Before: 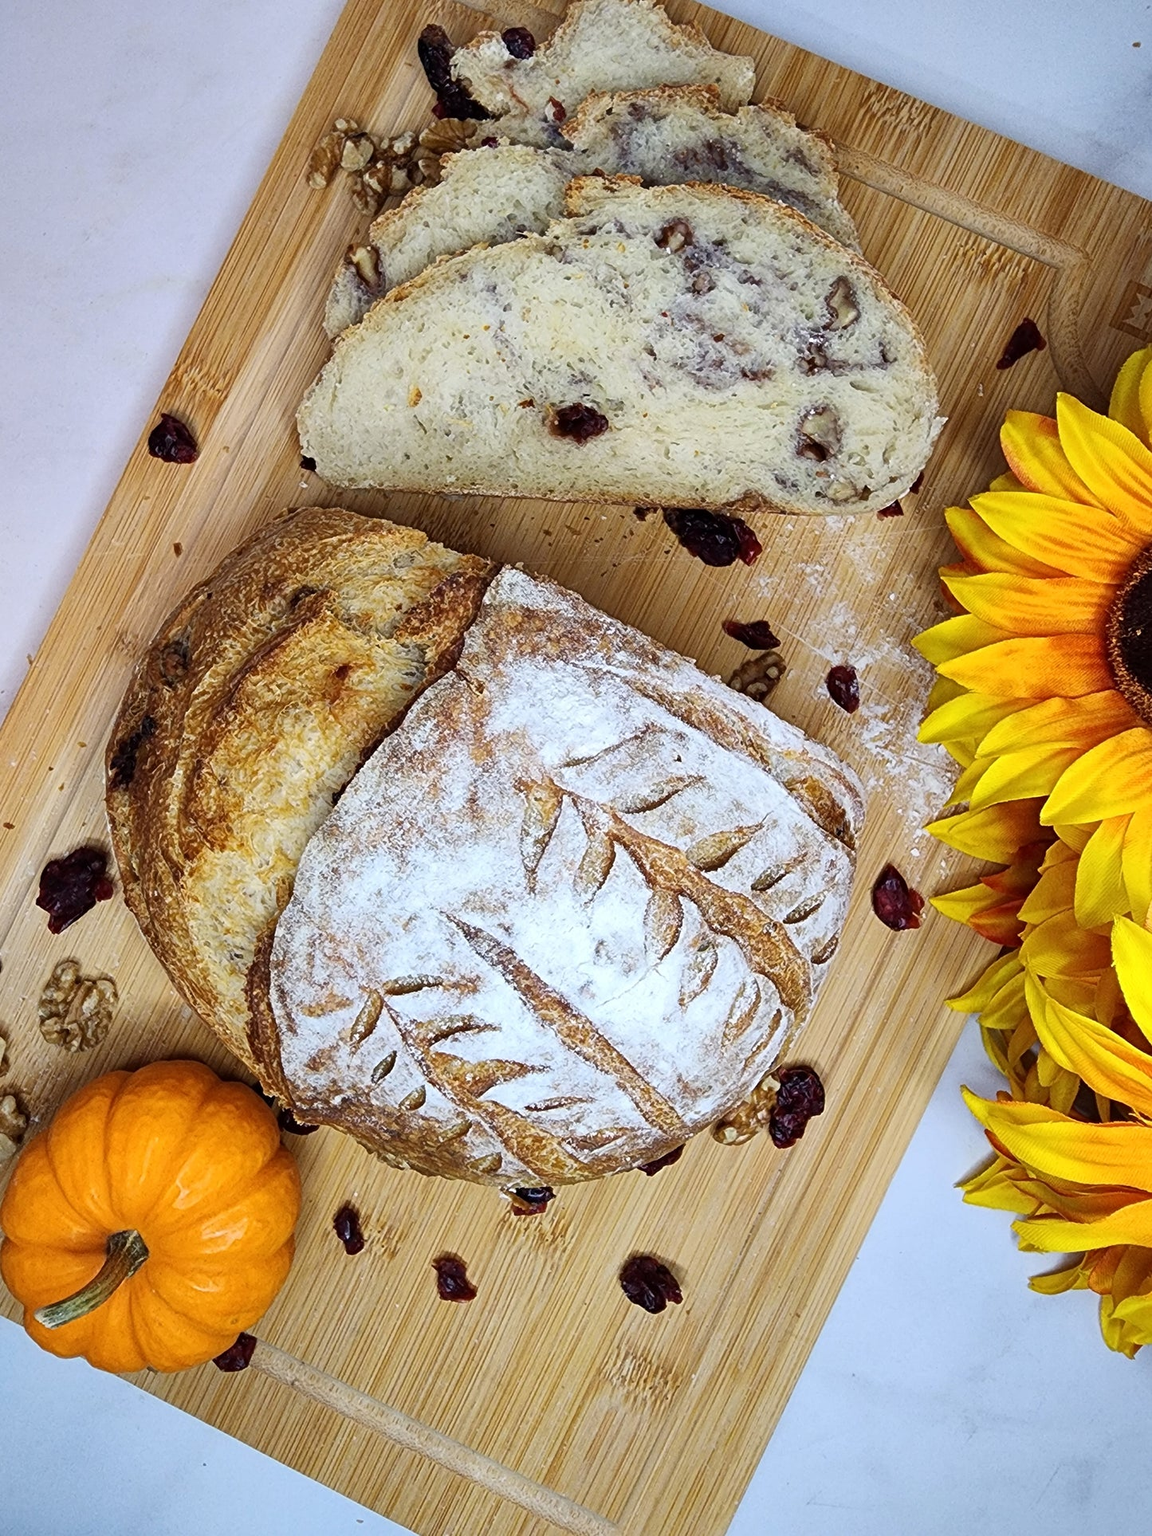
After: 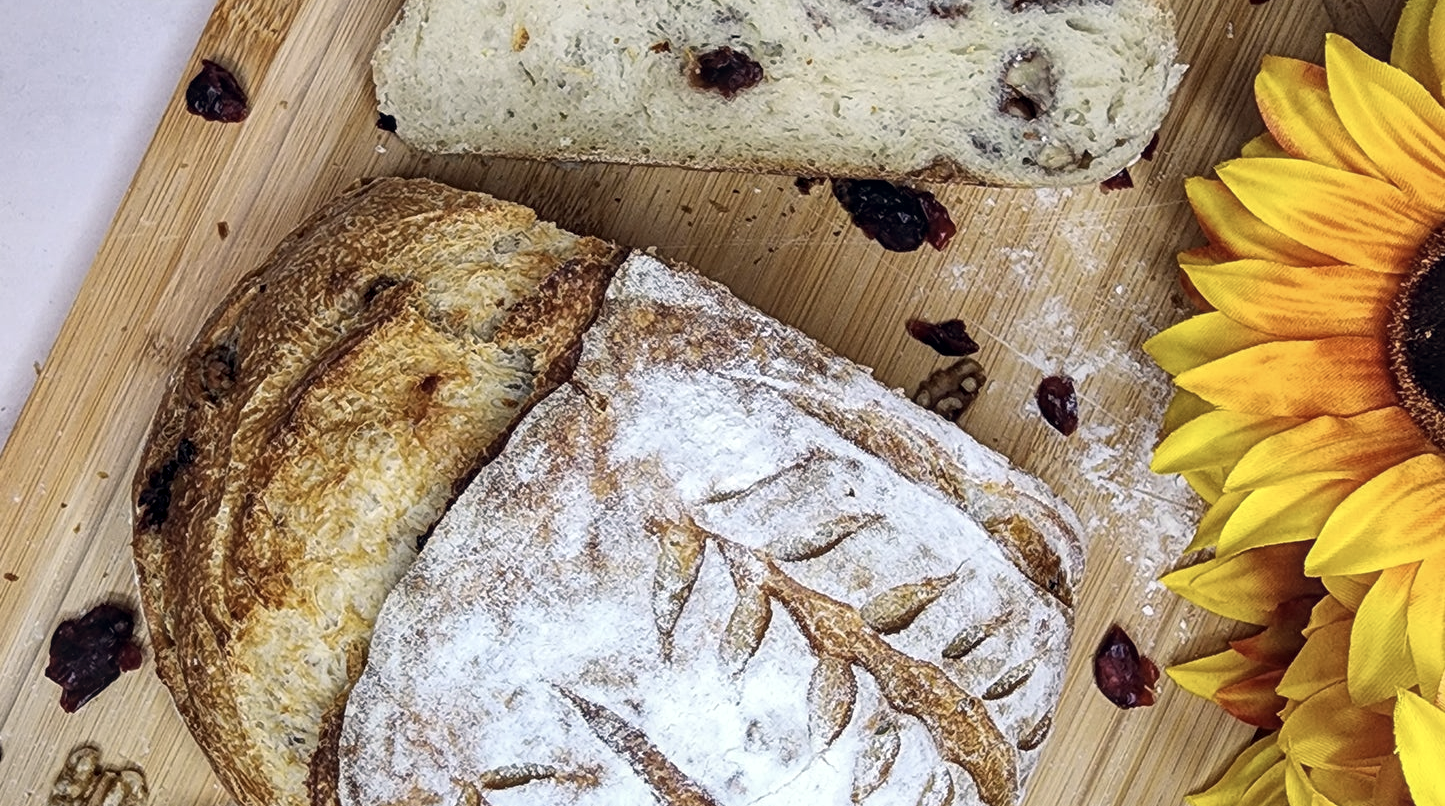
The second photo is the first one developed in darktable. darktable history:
crop and rotate: top 23.84%, bottom 34.294%
white balance: red 0.982, blue 1.018
local contrast: on, module defaults
color correction: highlights a* 2.75, highlights b* 5, shadows a* -2.04, shadows b* -4.84, saturation 0.8
